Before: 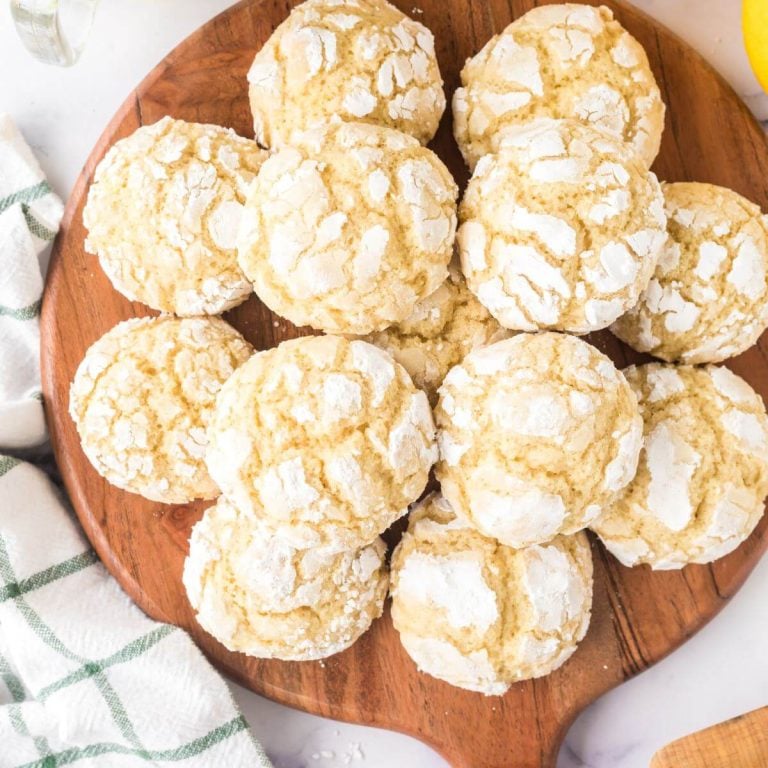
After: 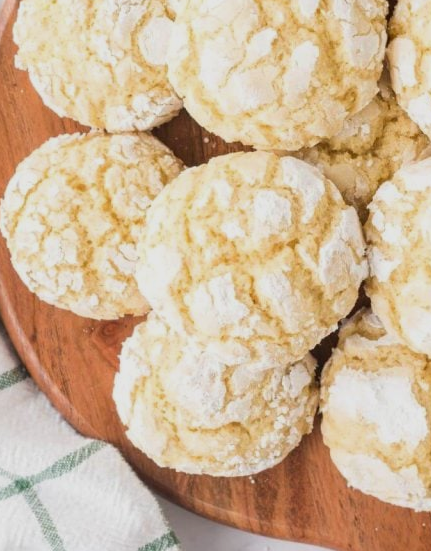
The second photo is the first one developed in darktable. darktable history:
crop: left 9.199%, top 24.003%, right 34.588%, bottom 4.176%
exposure: exposure -0.346 EV, compensate exposure bias true, compensate highlight preservation false
